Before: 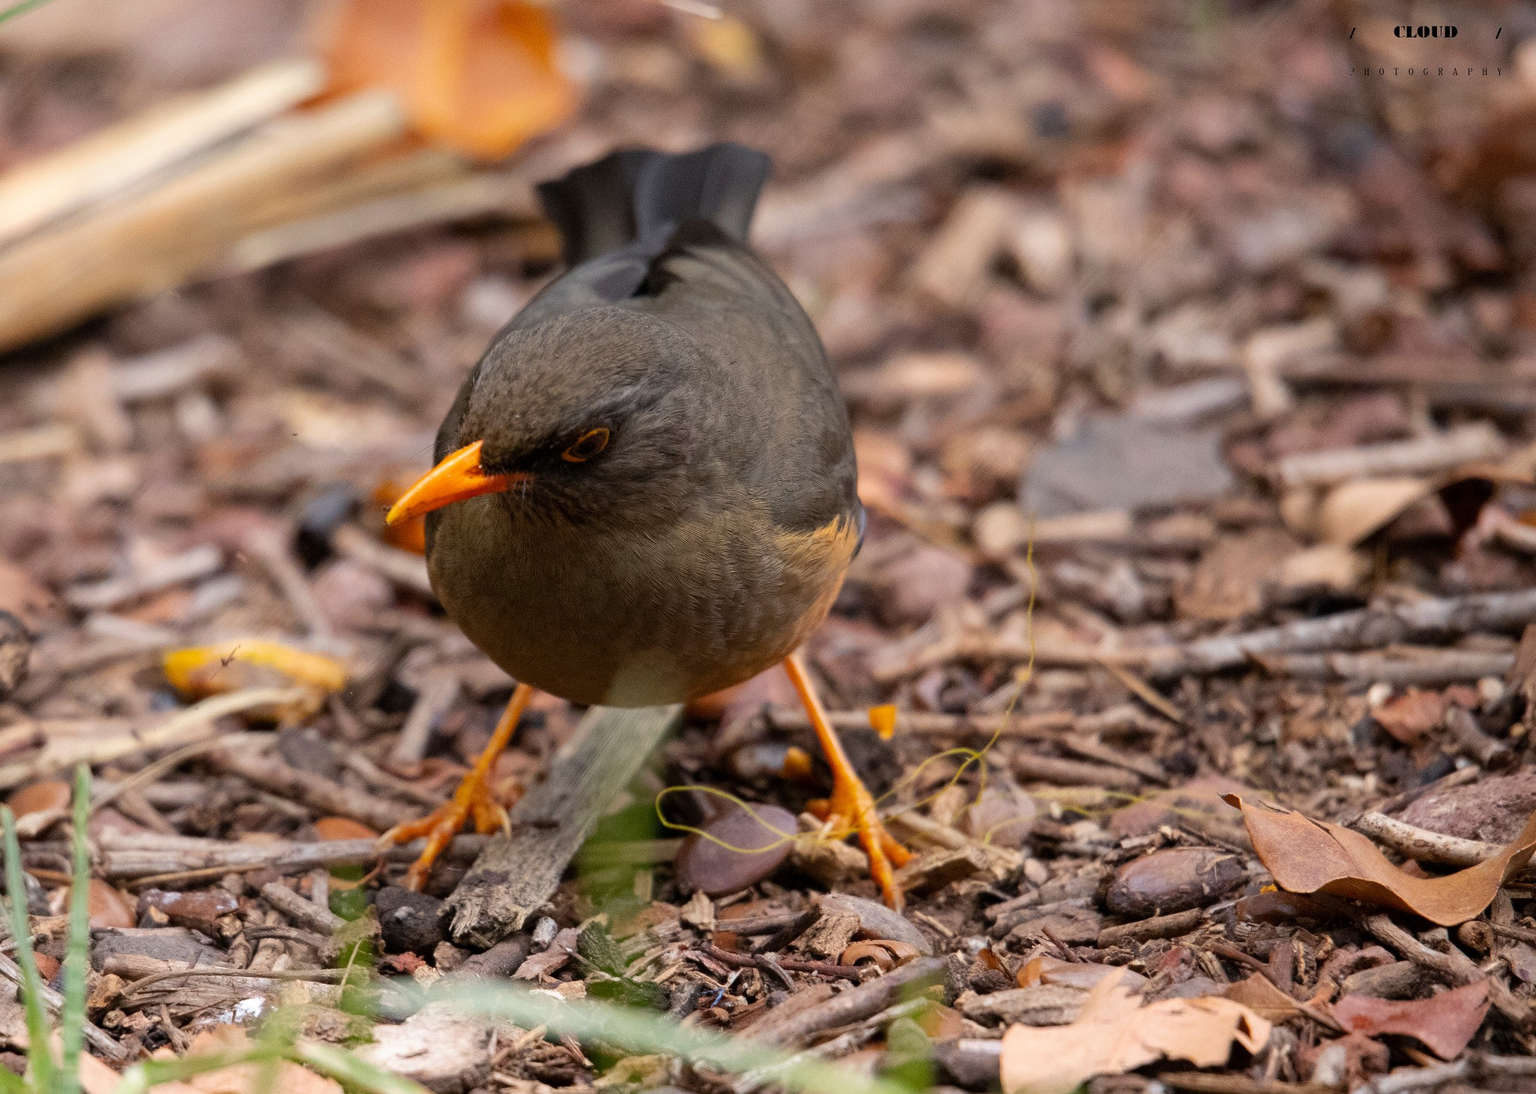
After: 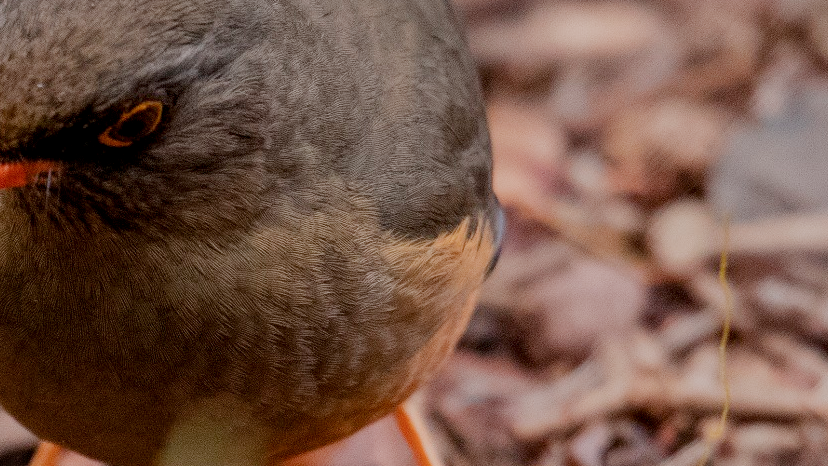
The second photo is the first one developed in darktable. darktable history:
crop: left 31.751%, top 32.172%, right 27.8%, bottom 35.83%
sigmoid: contrast 1.05, skew -0.15
local contrast: on, module defaults
